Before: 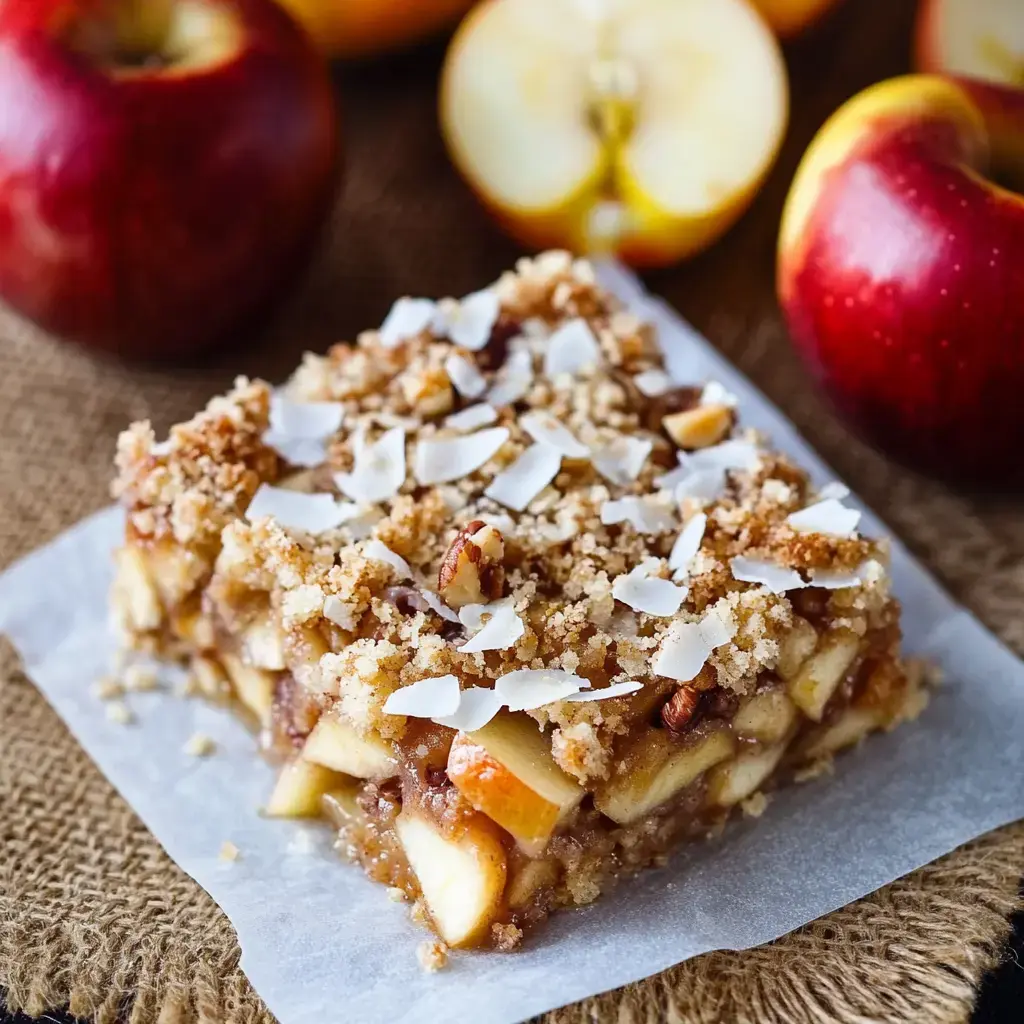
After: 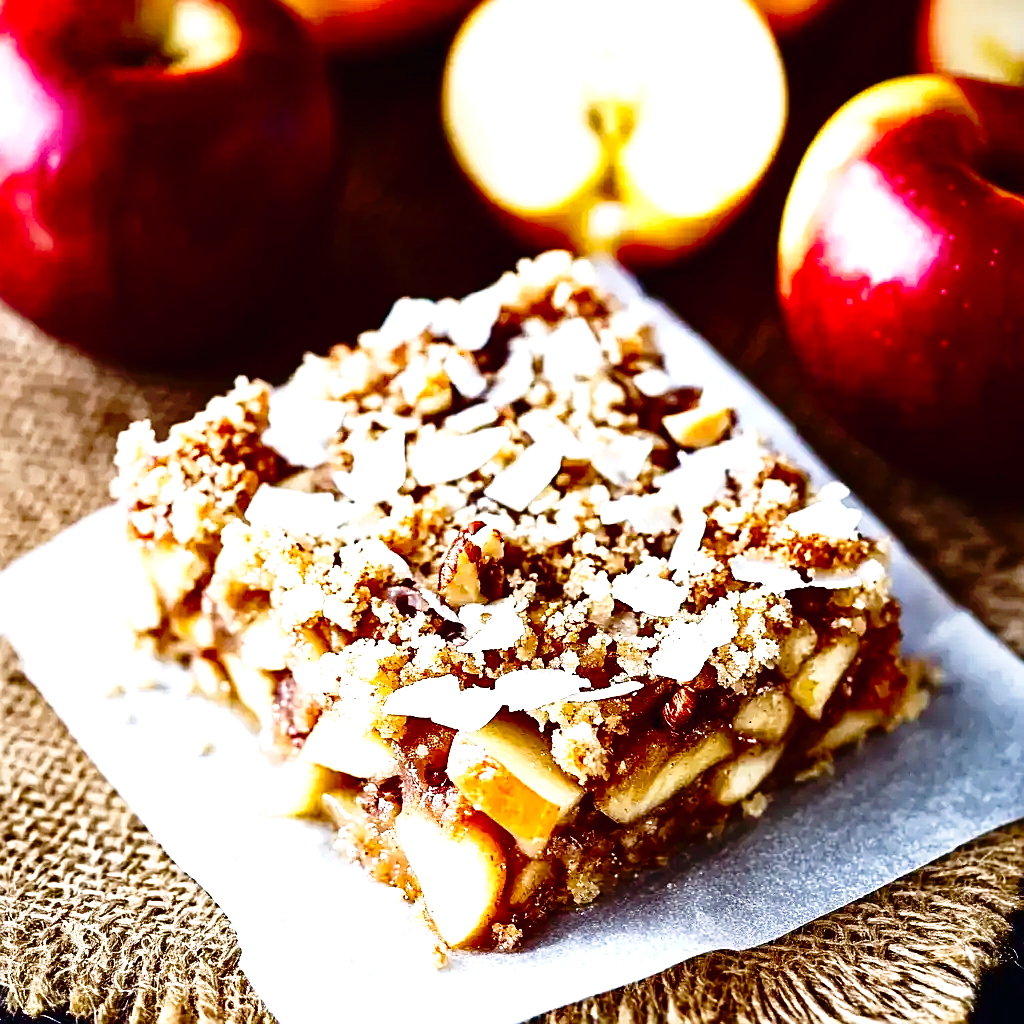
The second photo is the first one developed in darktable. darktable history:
contrast brightness saturation: contrast 0.089, brightness -0.576, saturation 0.173
sharpen: on, module defaults
exposure: black level correction 0, exposure 1.2 EV, compensate highlight preservation false
tone curve: curves: ch0 [(0, 0.008) (0.107, 0.091) (0.278, 0.351) (0.457, 0.562) (0.628, 0.738) (0.839, 0.909) (0.998, 0.978)]; ch1 [(0, 0) (0.437, 0.408) (0.474, 0.479) (0.502, 0.5) (0.527, 0.519) (0.561, 0.575) (0.608, 0.665) (0.669, 0.748) (0.859, 0.899) (1, 1)]; ch2 [(0, 0) (0.33, 0.301) (0.421, 0.443) (0.473, 0.498) (0.502, 0.504) (0.522, 0.527) (0.549, 0.583) (0.644, 0.703) (1, 1)], preserve colors none
